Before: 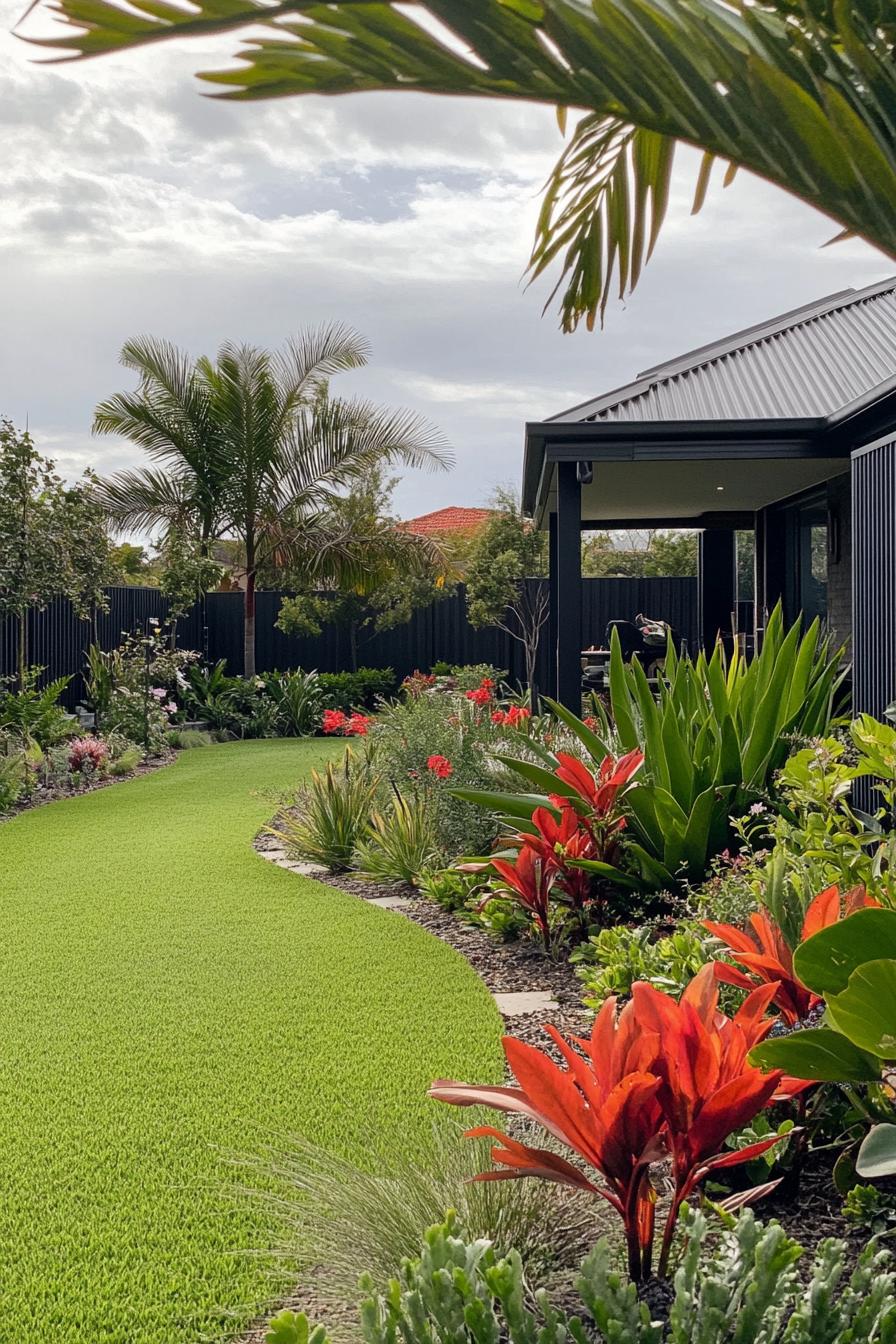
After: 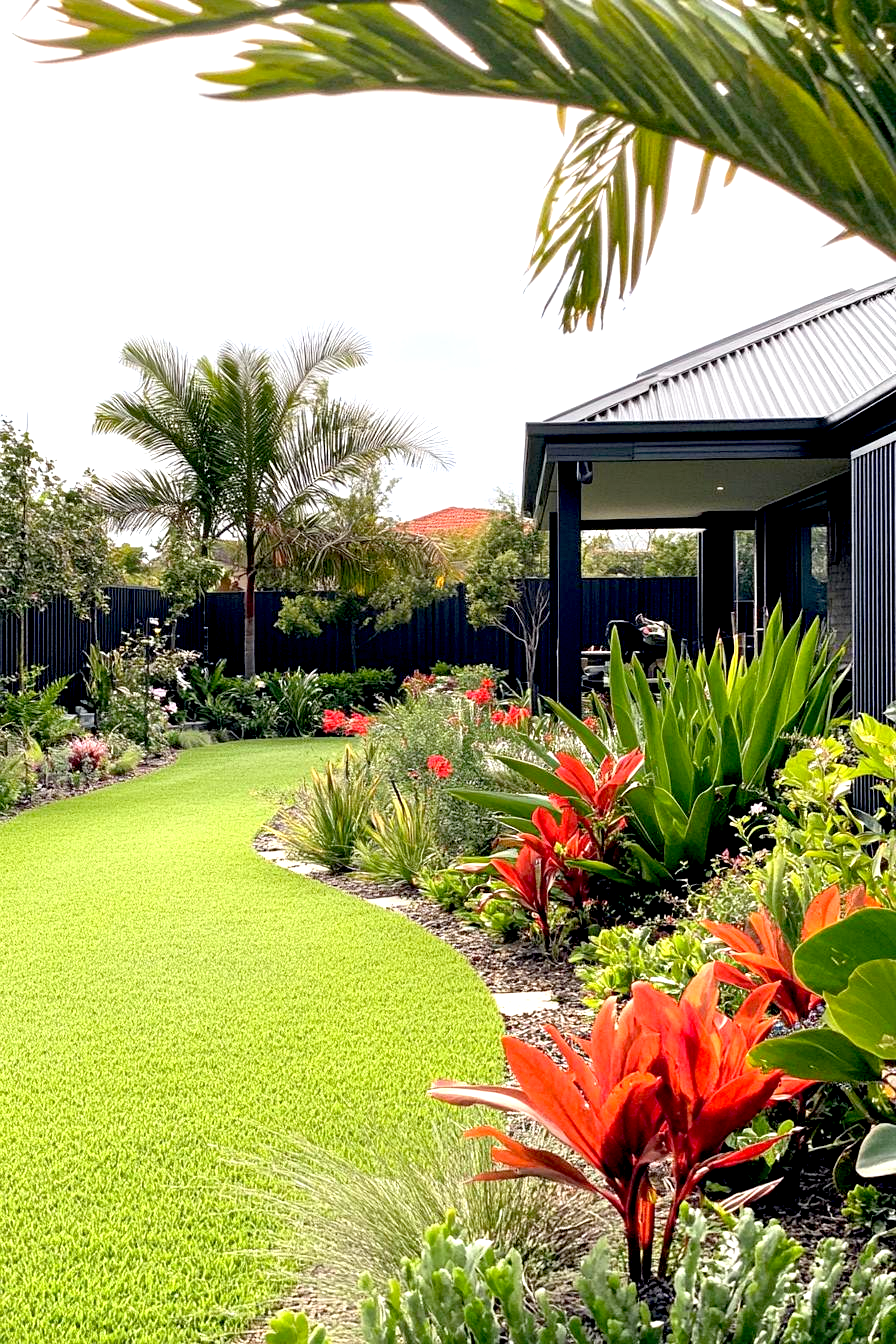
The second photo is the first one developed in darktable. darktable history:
exposure: black level correction 0.011, exposure 1.08 EV, compensate highlight preservation false
color correction: highlights b* -0.031
